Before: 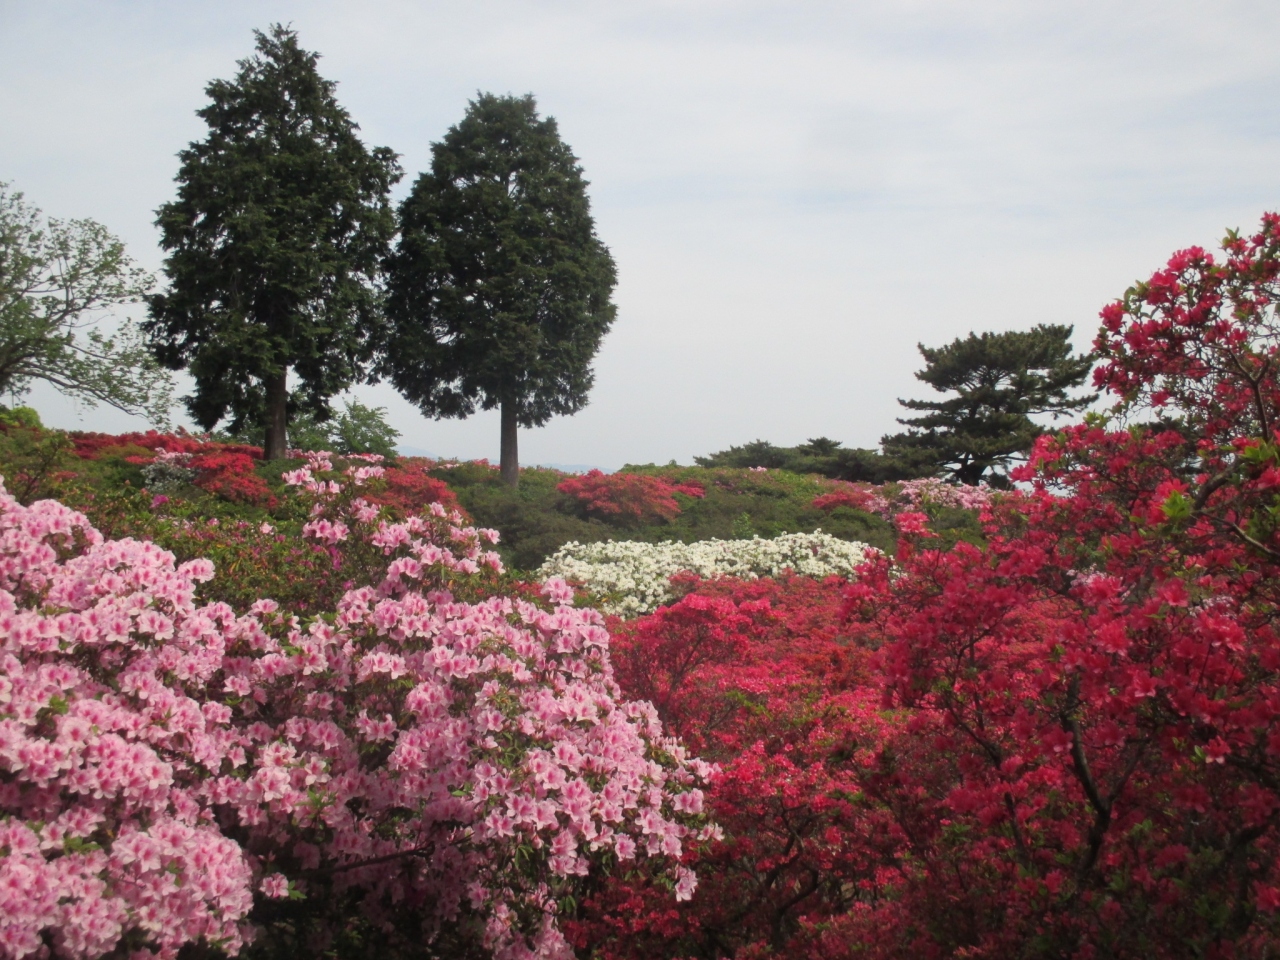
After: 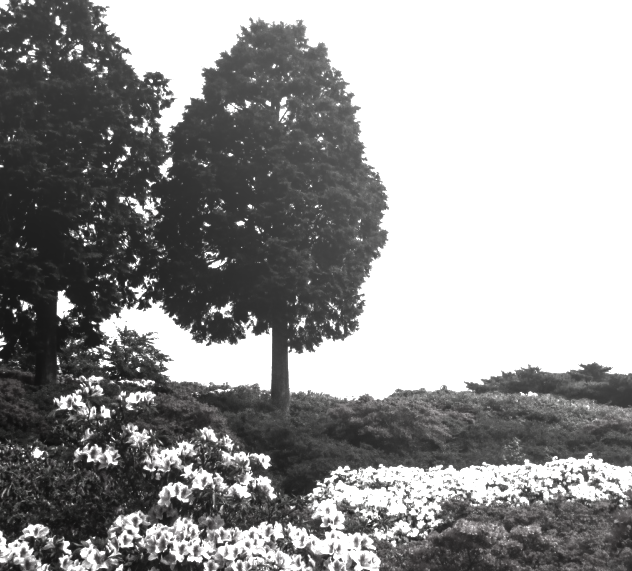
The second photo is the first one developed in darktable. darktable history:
crop: left 17.934%, top 7.86%, right 32.642%, bottom 32.596%
exposure: black level correction 0.001, exposure 1.313 EV, compensate highlight preservation false
color zones: curves: ch0 [(0, 0.425) (0.143, 0.422) (0.286, 0.42) (0.429, 0.419) (0.571, 0.419) (0.714, 0.42) (0.857, 0.422) (1, 0.425)]; ch1 [(0, 0.666) (0.143, 0.669) (0.286, 0.671) (0.429, 0.67) (0.571, 0.67) (0.714, 0.67) (0.857, 0.67) (1, 0.666)]
contrast brightness saturation: contrast 0.015, brightness -0.99, saturation -0.986
local contrast: on, module defaults
